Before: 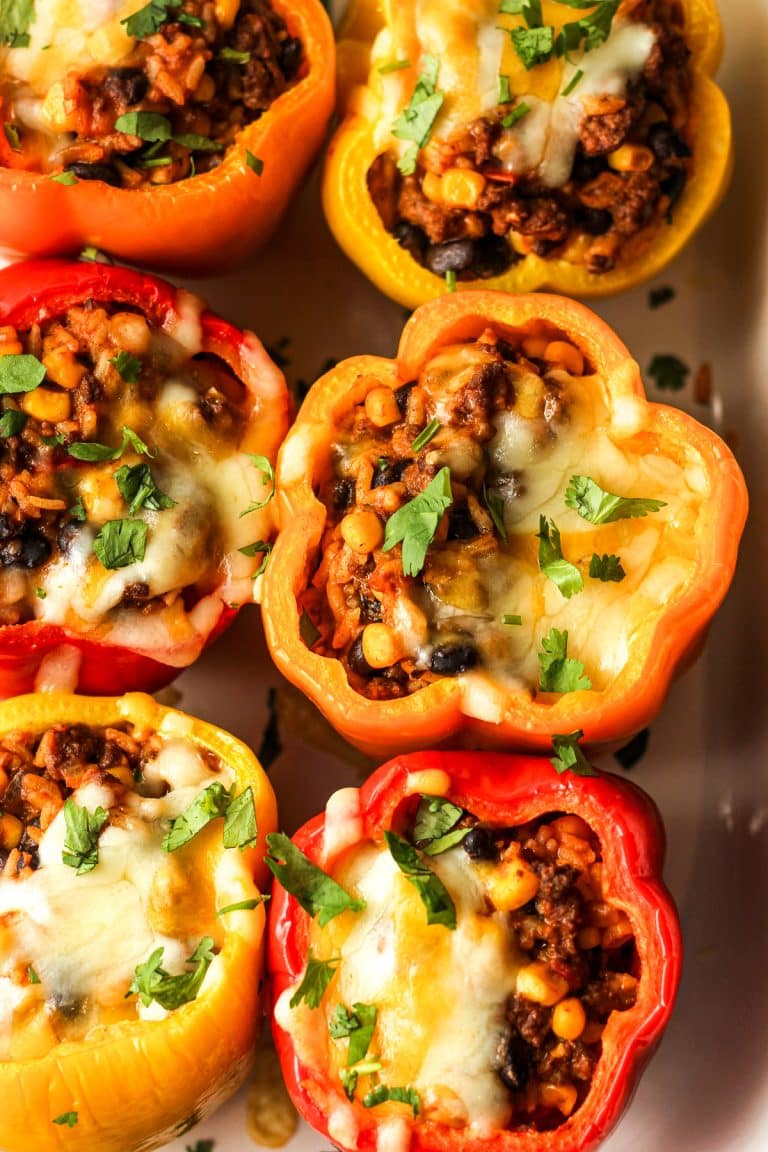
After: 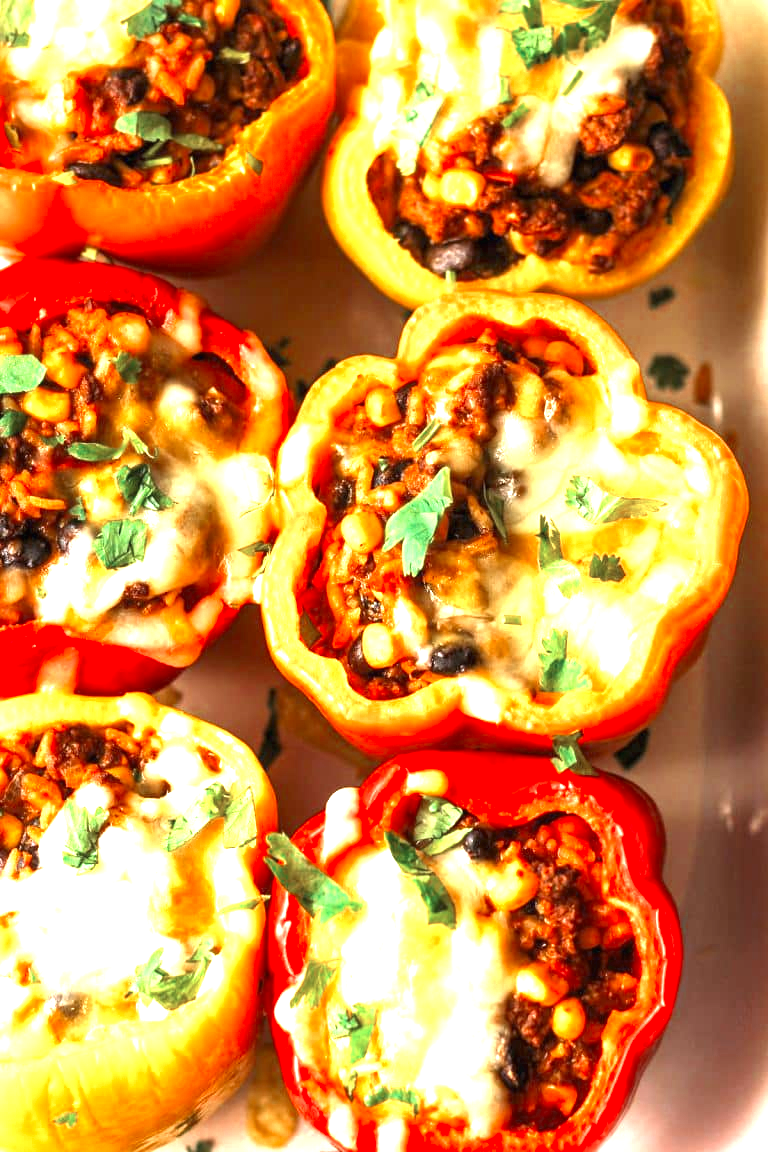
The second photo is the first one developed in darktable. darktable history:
exposure: black level correction 0, exposure 1.741 EV, compensate exposure bias true, compensate highlight preservation false
color zones: curves: ch0 [(0, 0.5) (0.125, 0.4) (0.25, 0.5) (0.375, 0.4) (0.5, 0.4) (0.625, 0.6) (0.75, 0.6) (0.875, 0.5)]; ch1 [(0, 0.4) (0.125, 0.5) (0.25, 0.4) (0.375, 0.4) (0.5, 0.4) (0.625, 0.4) (0.75, 0.5) (0.875, 0.4)]; ch2 [(0, 0.6) (0.125, 0.5) (0.25, 0.5) (0.375, 0.6) (0.5, 0.6) (0.625, 0.5) (0.75, 0.5) (0.875, 0.5)]
